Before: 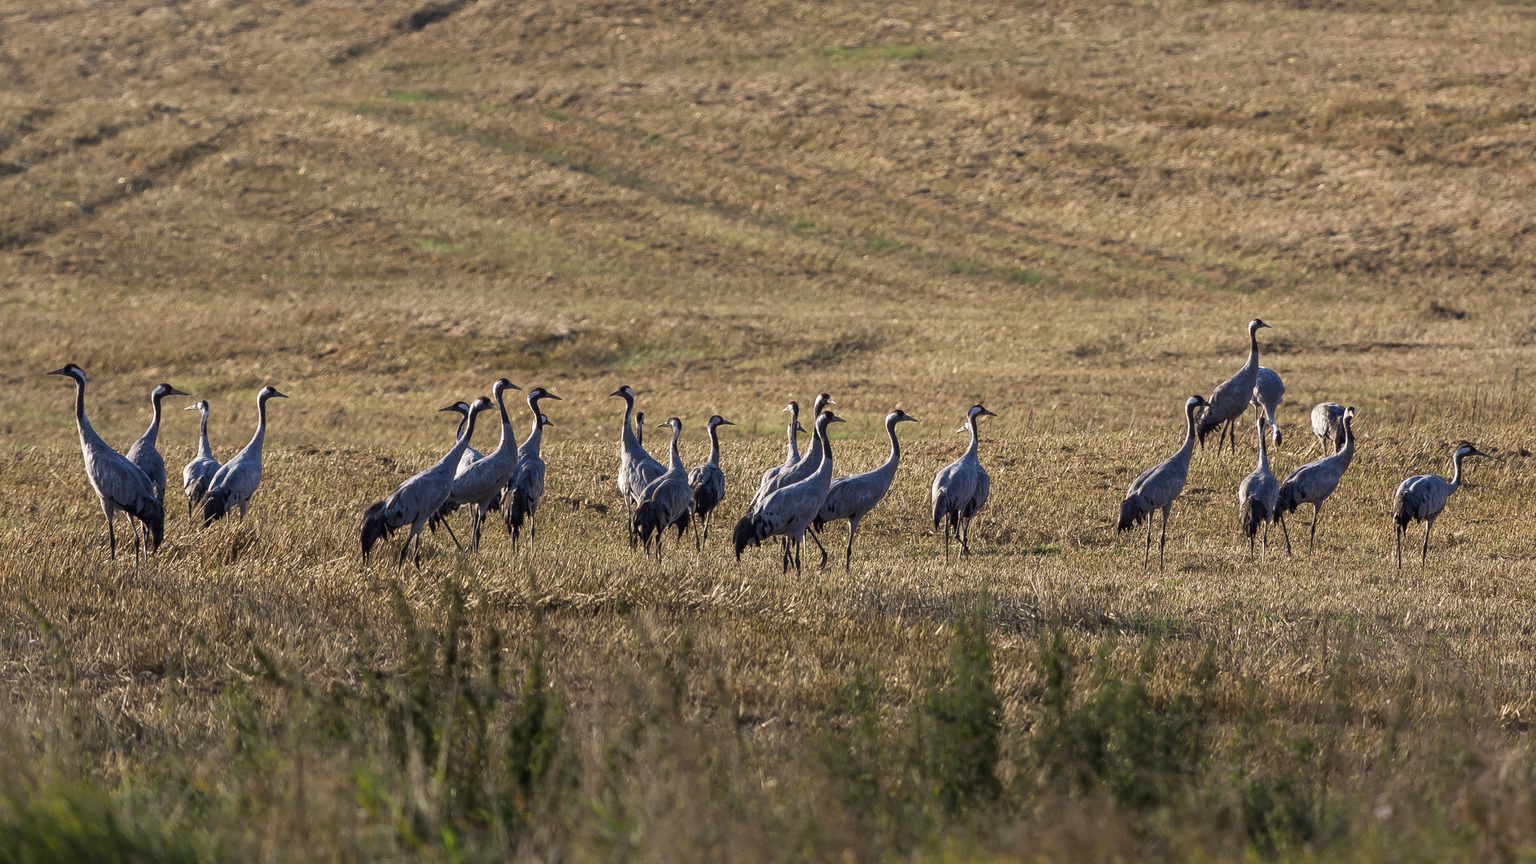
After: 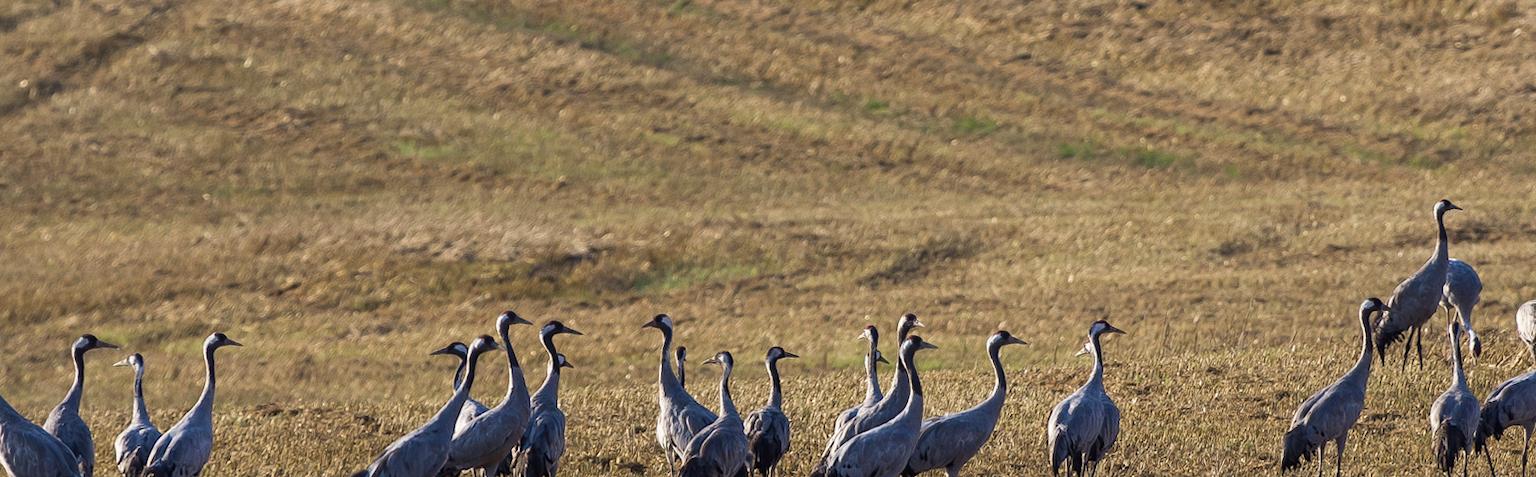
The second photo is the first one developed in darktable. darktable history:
rotate and perspective: rotation -2.29°, automatic cropping off
crop: left 7.036%, top 18.398%, right 14.379%, bottom 40.043%
color correction: saturation 1.11
